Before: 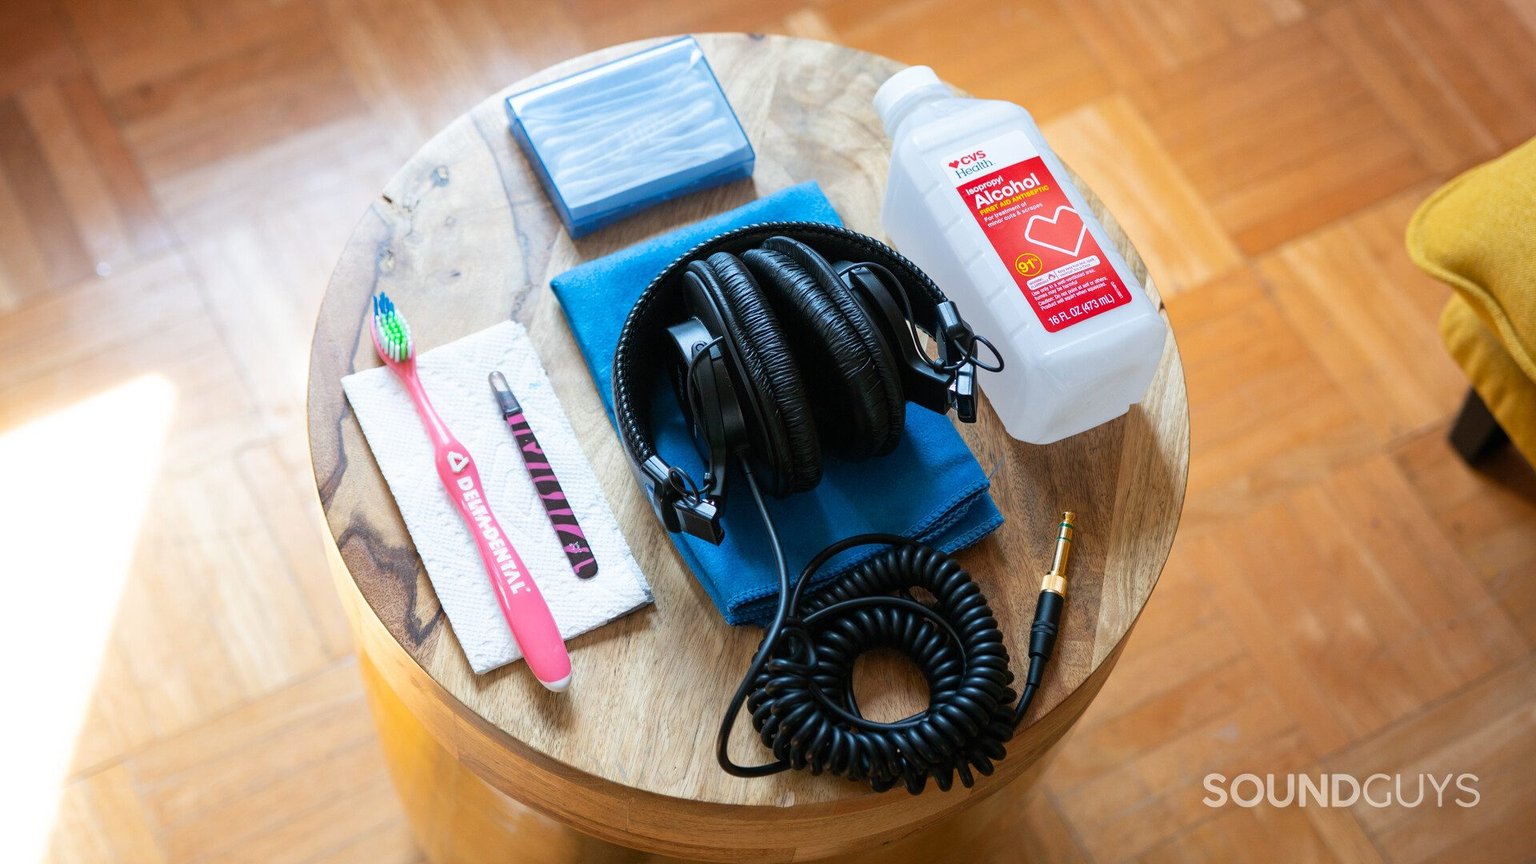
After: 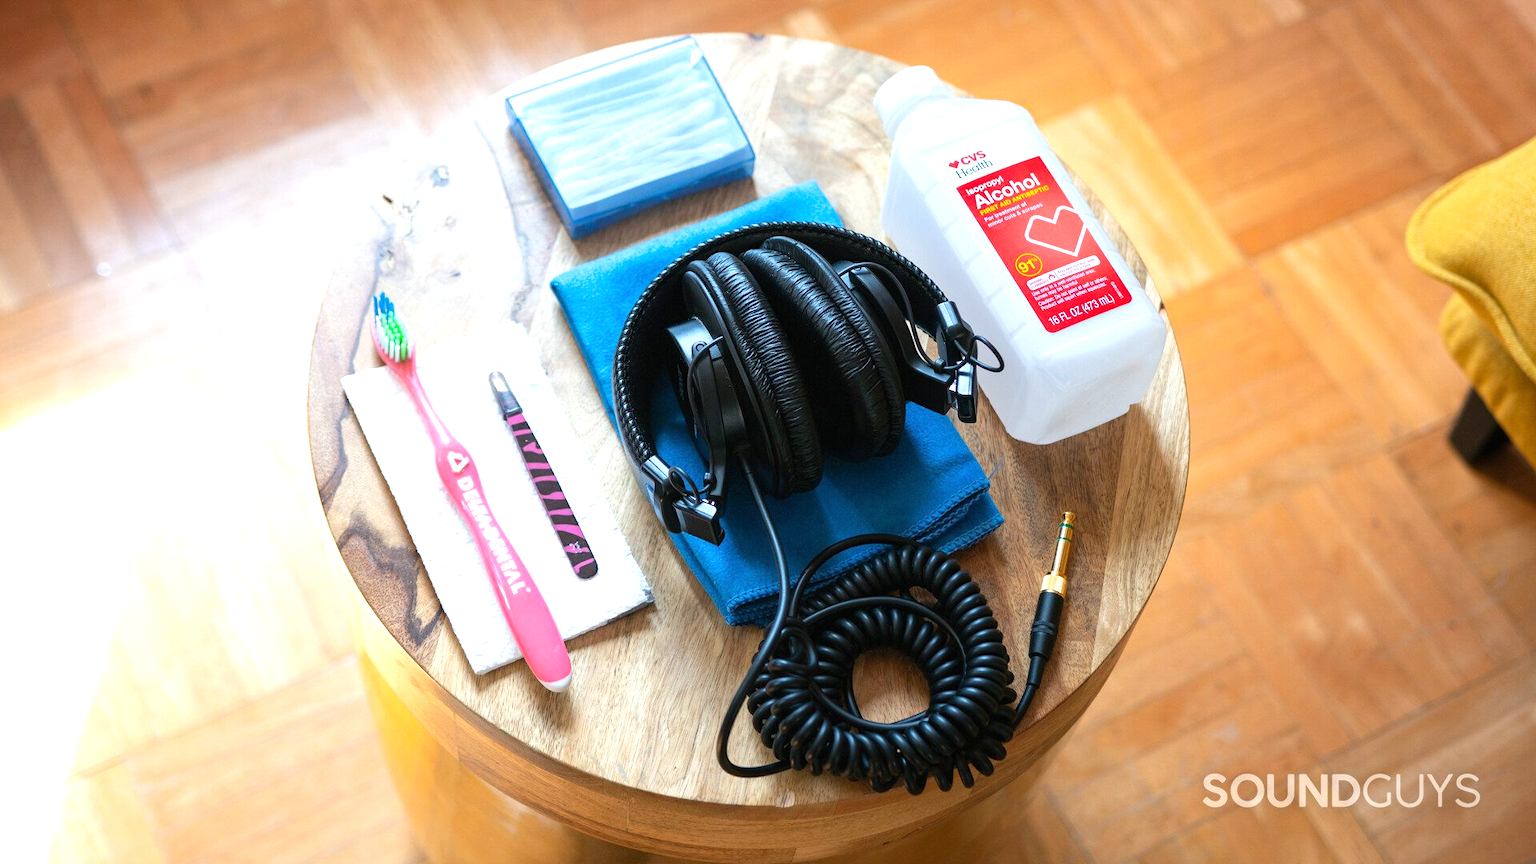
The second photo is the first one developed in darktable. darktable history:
exposure: black level correction 0, exposure 0.499 EV, compensate highlight preservation false
tone equalizer: edges refinement/feathering 500, mask exposure compensation -1.57 EV, preserve details no
